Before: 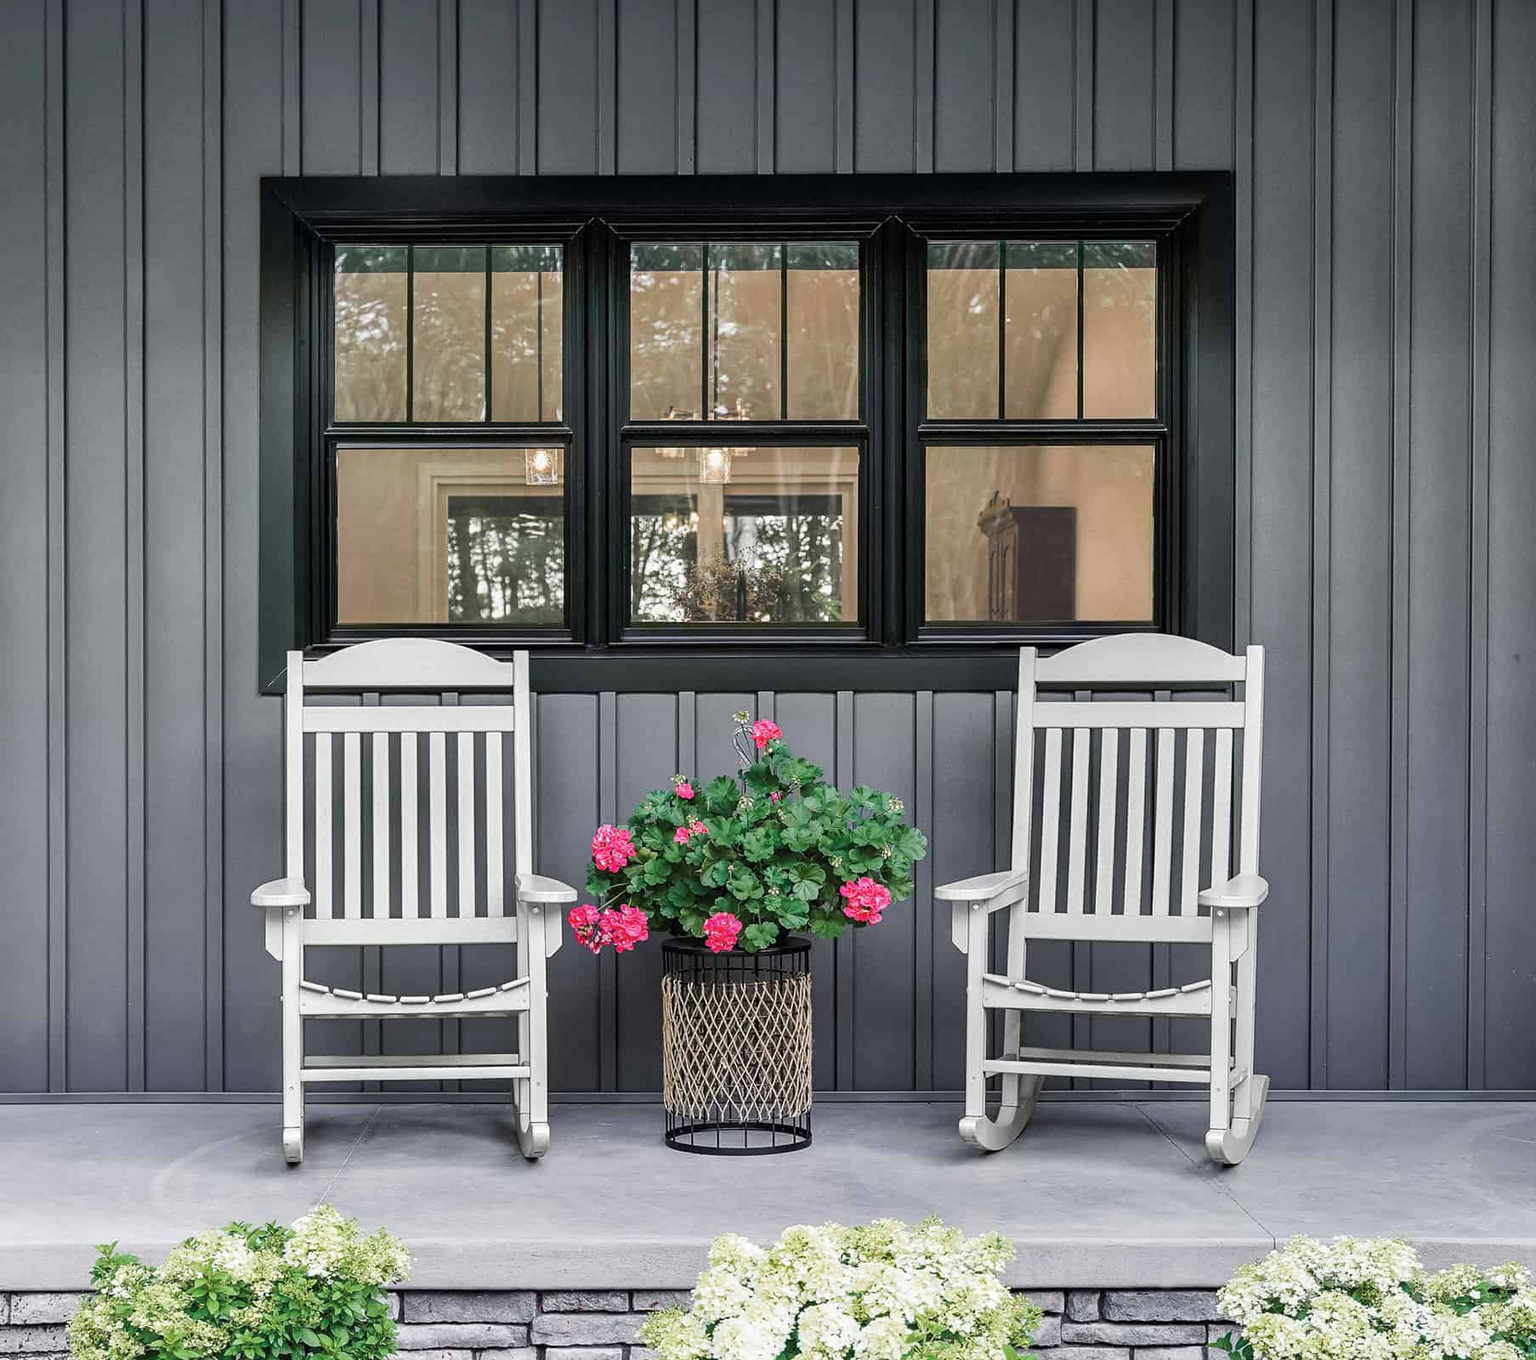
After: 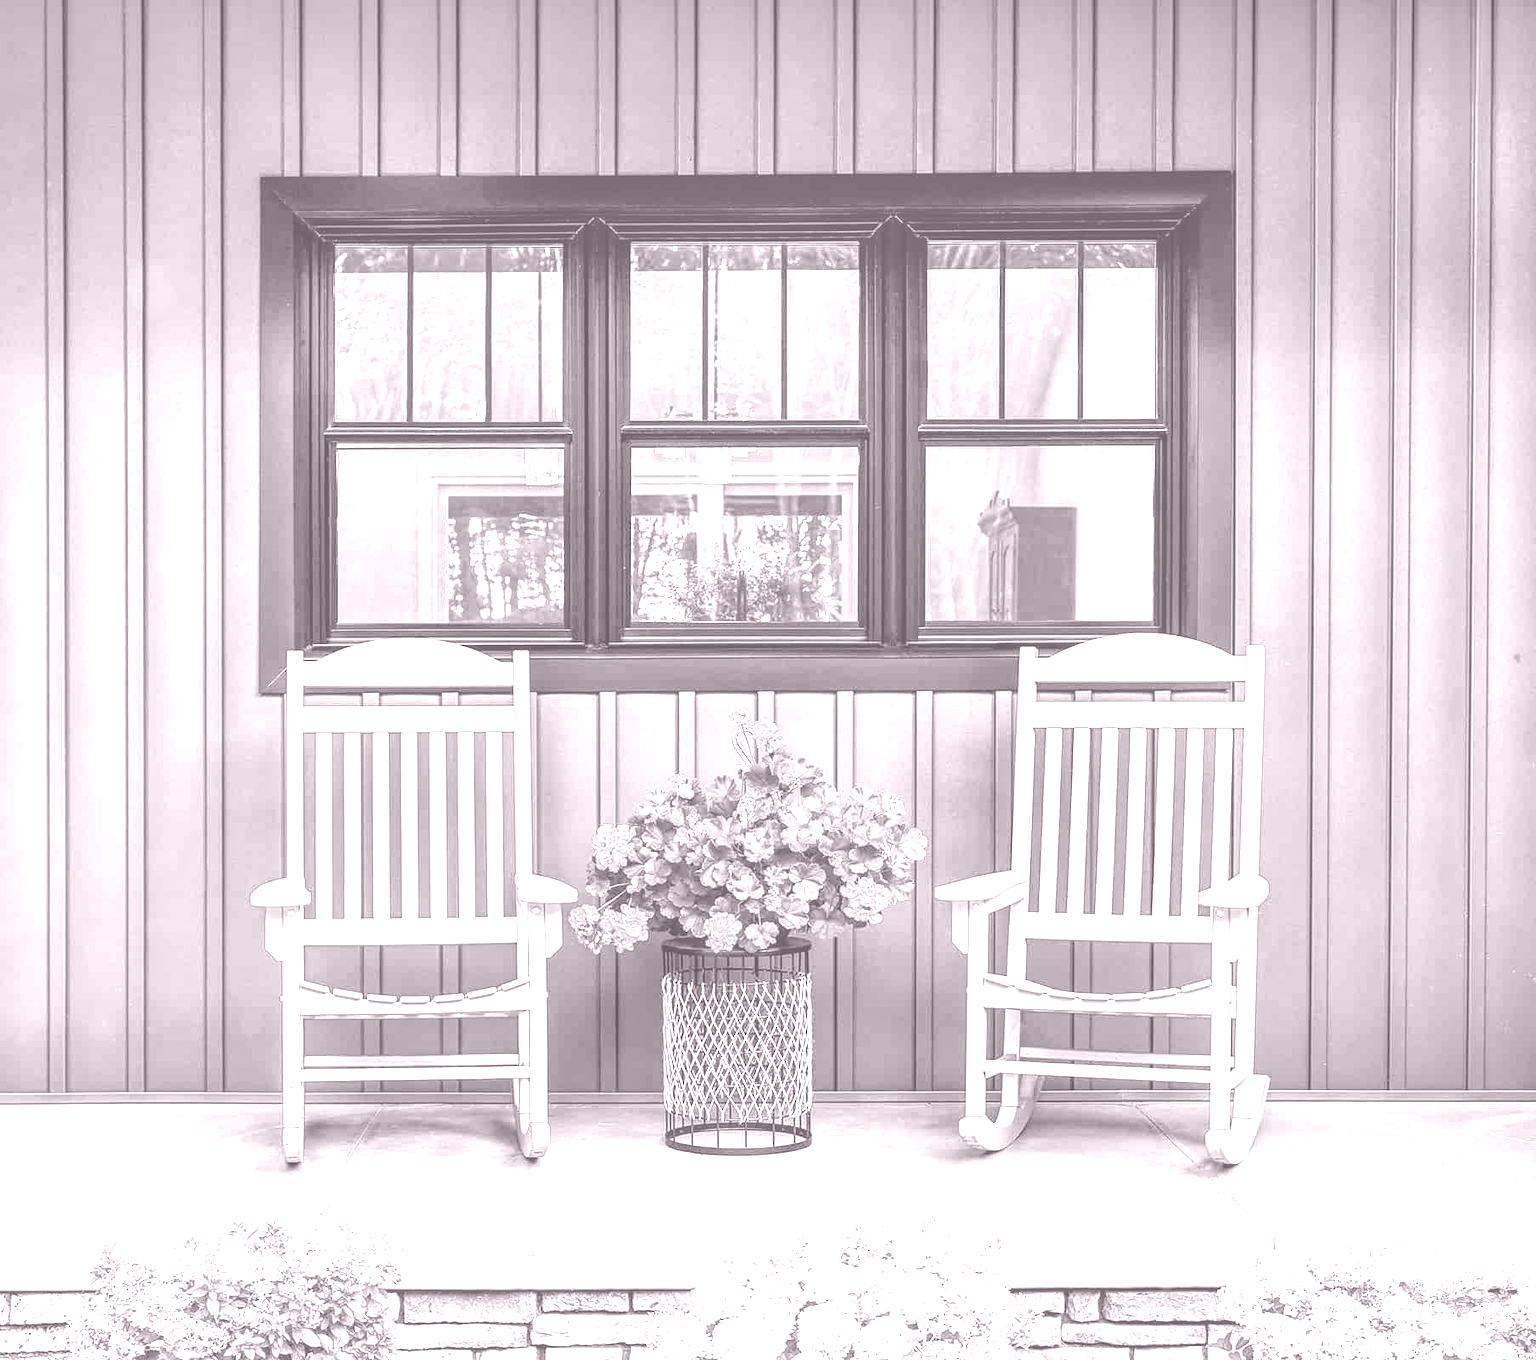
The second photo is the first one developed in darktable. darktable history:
colorize: hue 25.2°, saturation 83%, source mix 82%, lightness 79%, version 1
local contrast: highlights 100%, shadows 100%, detail 200%, midtone range 0.2
